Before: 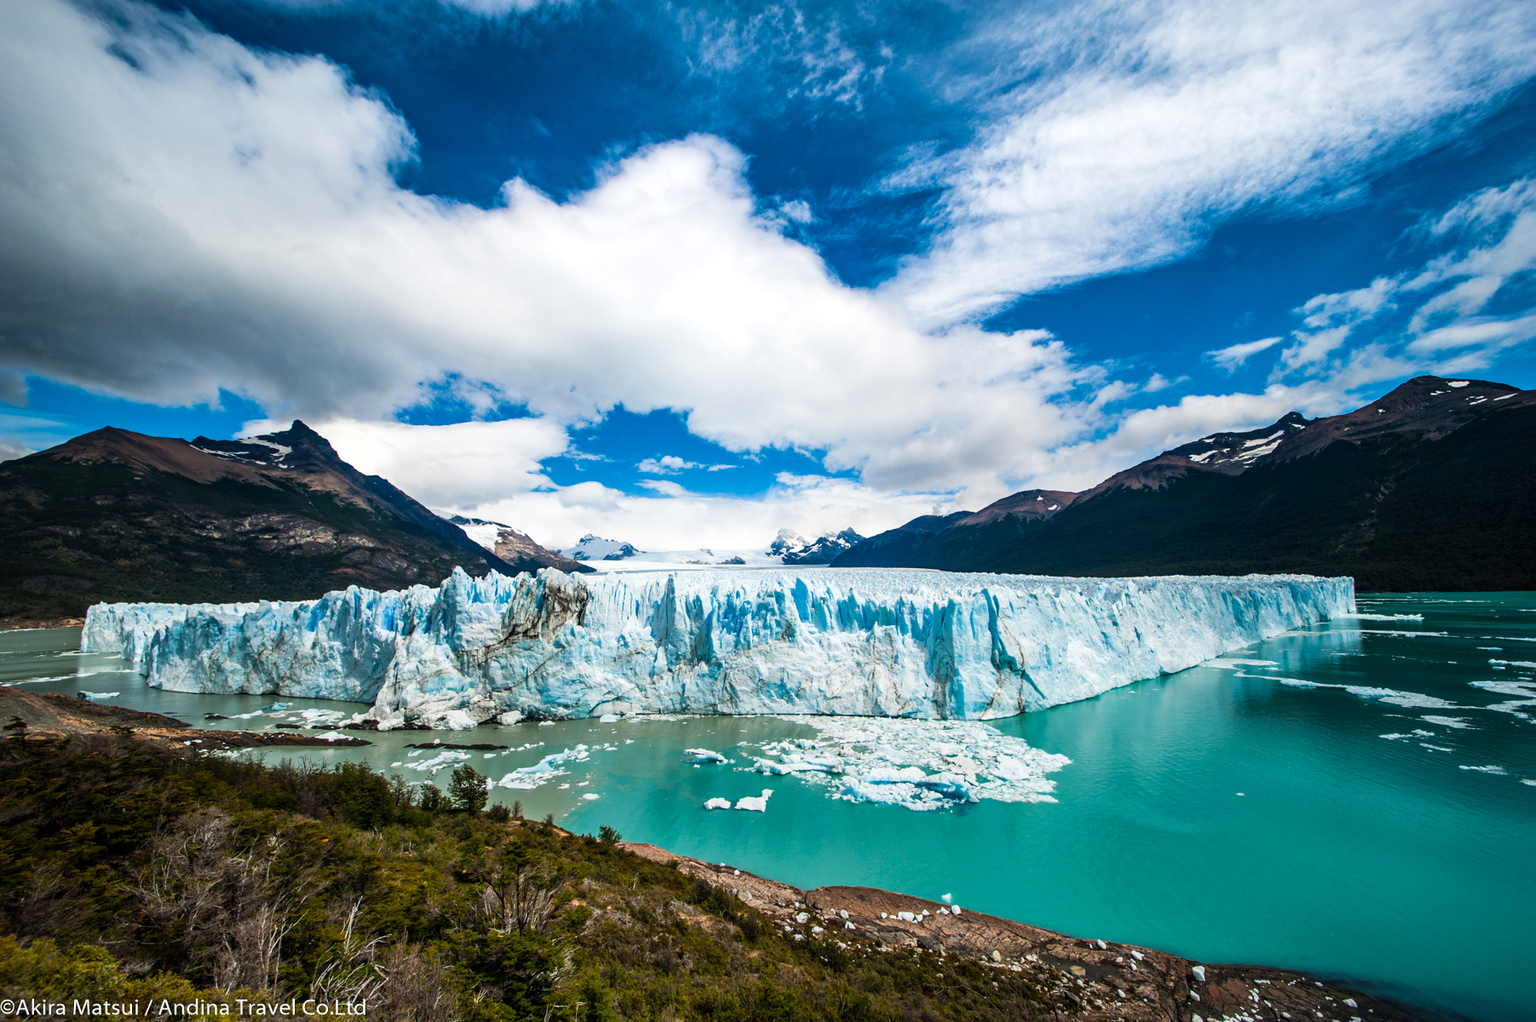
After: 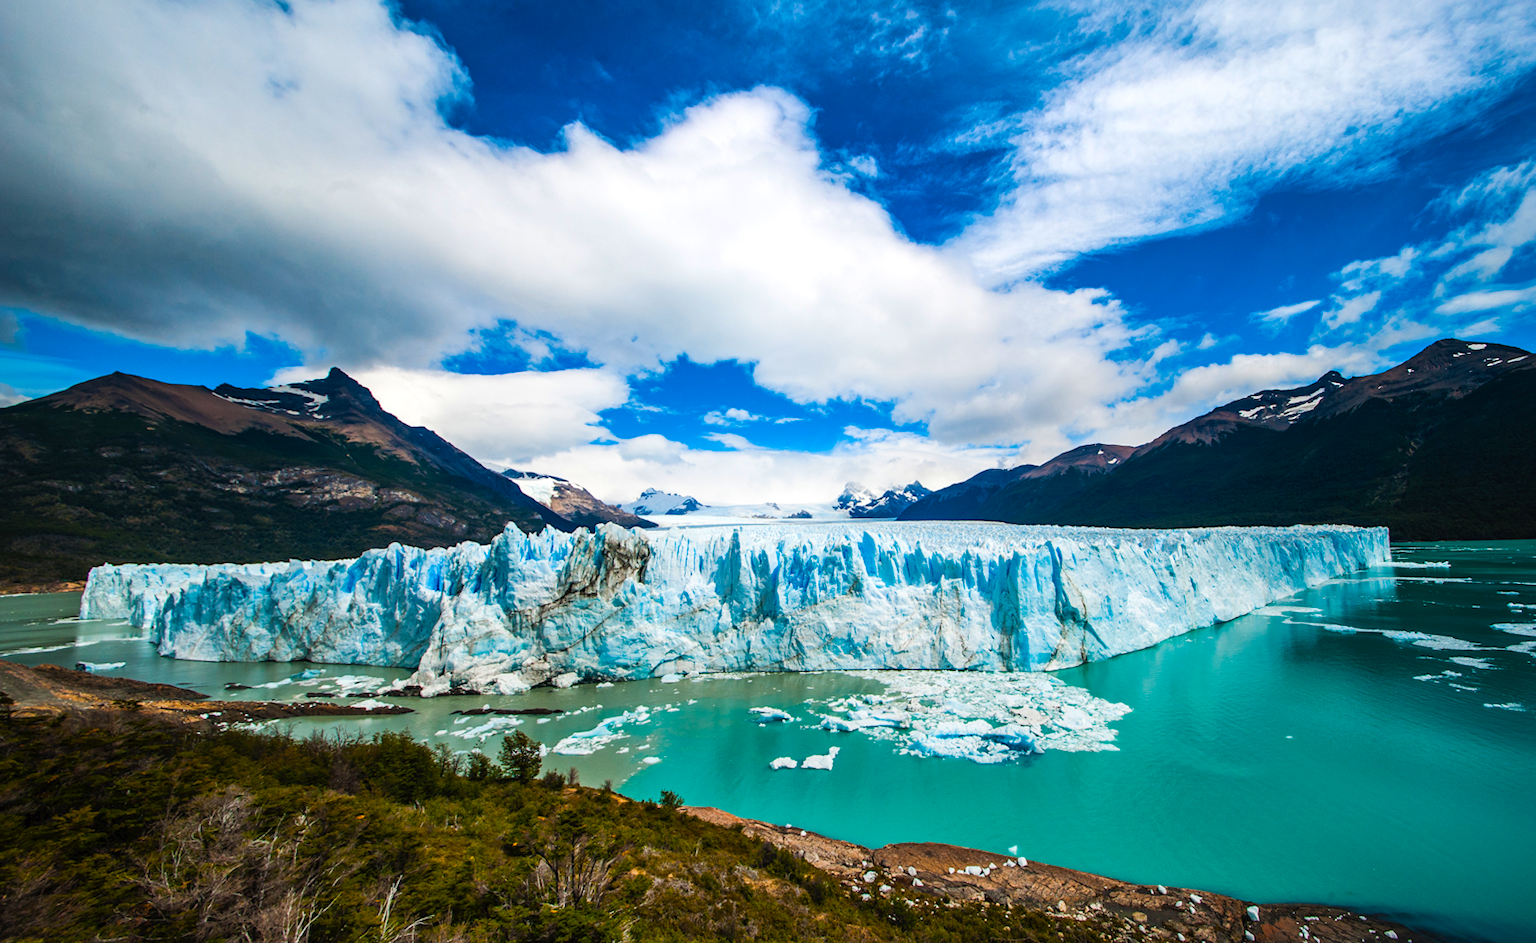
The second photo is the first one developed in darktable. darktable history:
sharpen: radius 2.883, amount 0.868, threshold 47.523
rotate and perspective: rotation -0.013°, lens shift (vertical) -0.027, lens shift (horizontal) 0.178, crop left 0.016, crop right 0.989, crop top 0.082, crop bottom 0.918
contrast brightness saturation: saturation 0.1
tone curve: curves: ch0 [(0, 0) (0.003, 0.022) (0.011, 0.027) (0.025, 0.038) (0.044, 0.056) (0.069, 0.081) (0.1, 0.11) (0.136, 0.145) (0.177, 0.185) (0.224, 0.229) (0.277, 0.278) (0.335, 0.335) (0.399, 0.399) (0.468, 0.468) (0.543, 0.543) (0.623, 0.623) (0.709, 0.705) (0.801, 0.793) (0.898, 0.887) (1, 1)], preserve colors none
color balance rgb: perceptual saturation grading › global saturation 25%, global vibrance 20%
